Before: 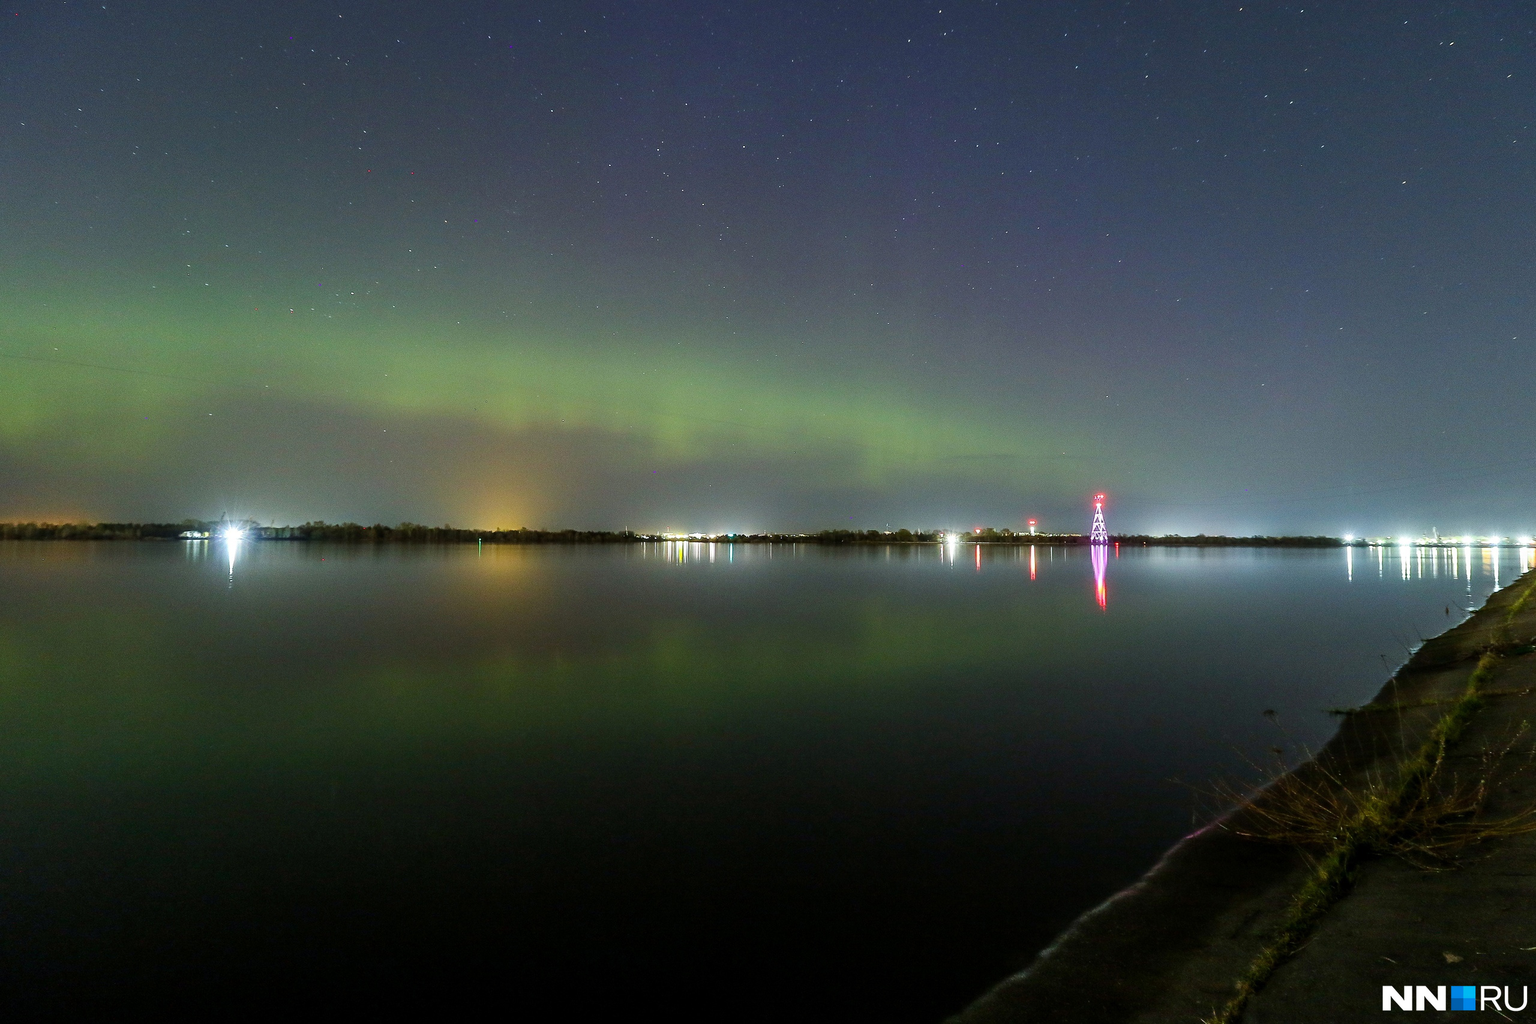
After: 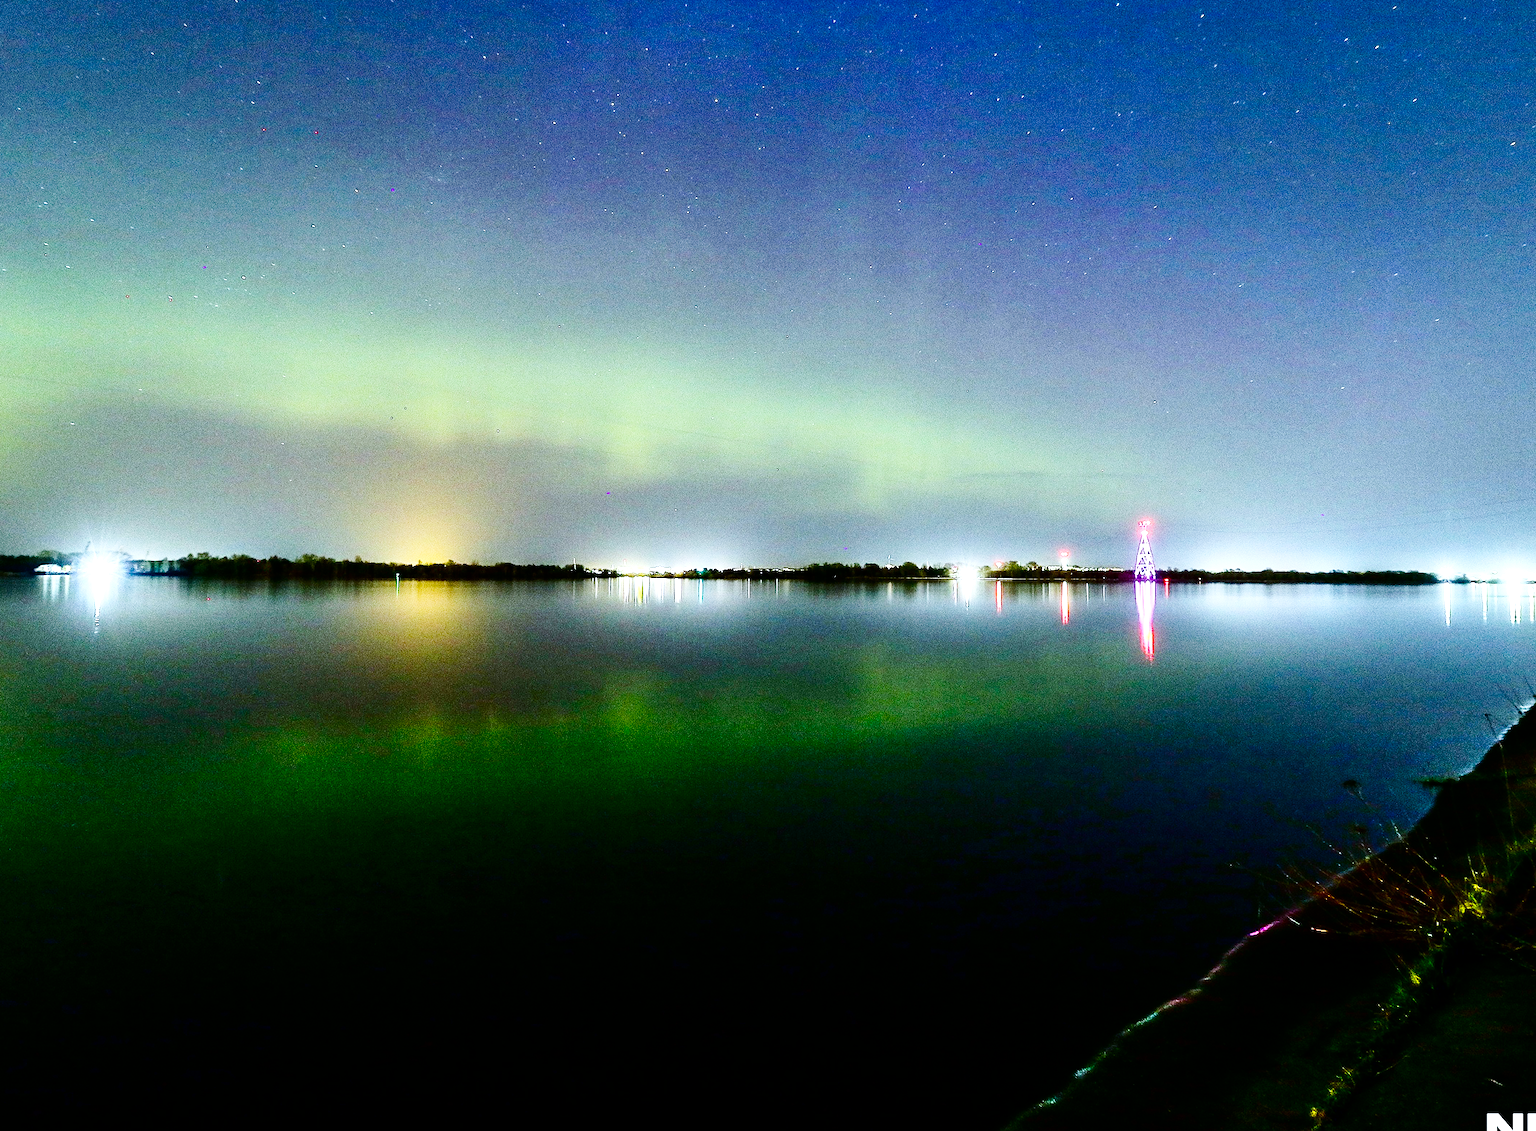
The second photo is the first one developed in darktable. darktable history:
shadows and highlights: soften with gaussian
tone curve: curves: ch0 [(0, 0) (0.004, 0.002) (0.02, 0.013) (0.218, 0.218) (0.664, 0.718) (0.832, 0.873) (1, 1)], preserve colors none
base curve: curves: ch0 [(0, 0) (0.036, 0.025) (0.121, 0.166) (0.206, 0.329) (0.605, 0.79) (1, 1)], preserve colors none
contrast brightness saturation: contrast 0.19, brightness -0.24, saturation 0.11
white balance: red 0.931, blue 1.11
crop: left 9.807%, top 6.259%, right 7.334%, bottom 2.177%
exposure: black level correction 0, exposure 1.1 EV, compensate exposure bias true, compensate highlight preservation false
